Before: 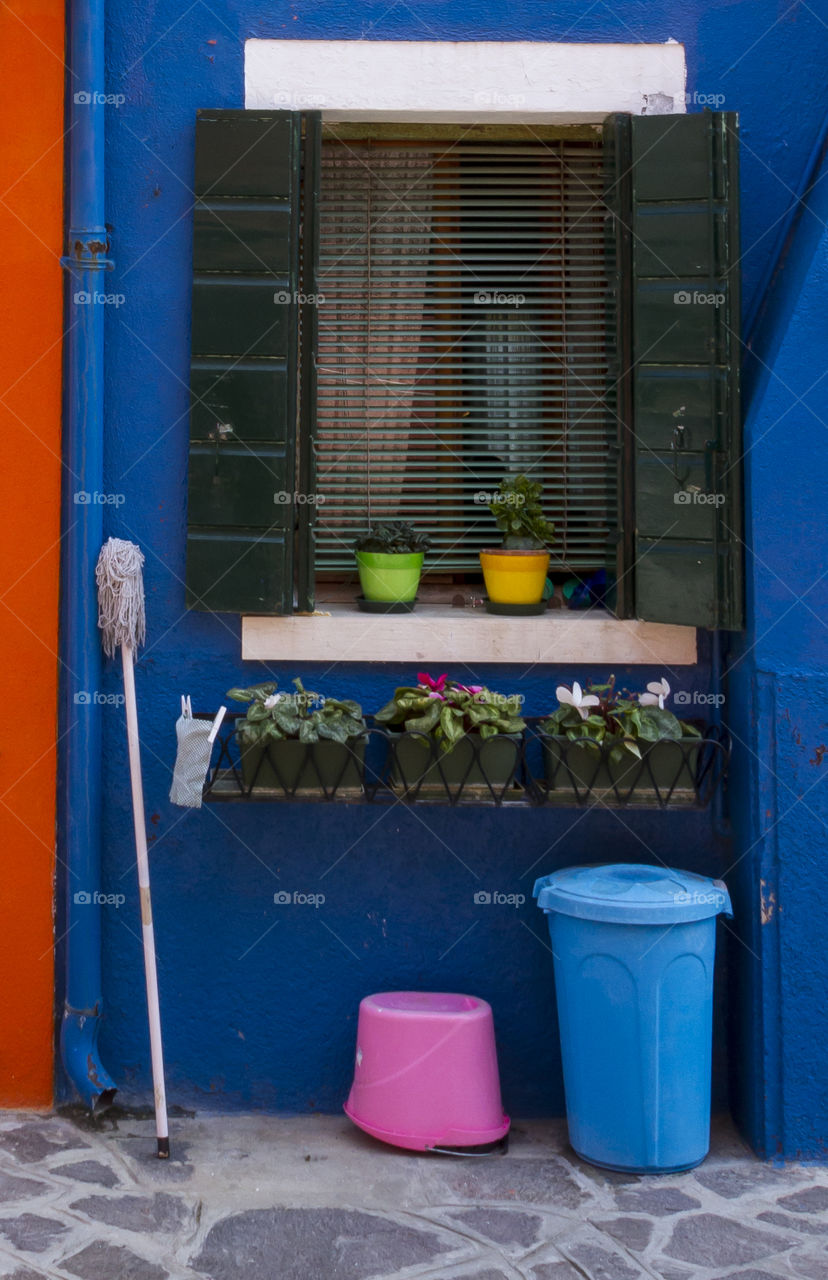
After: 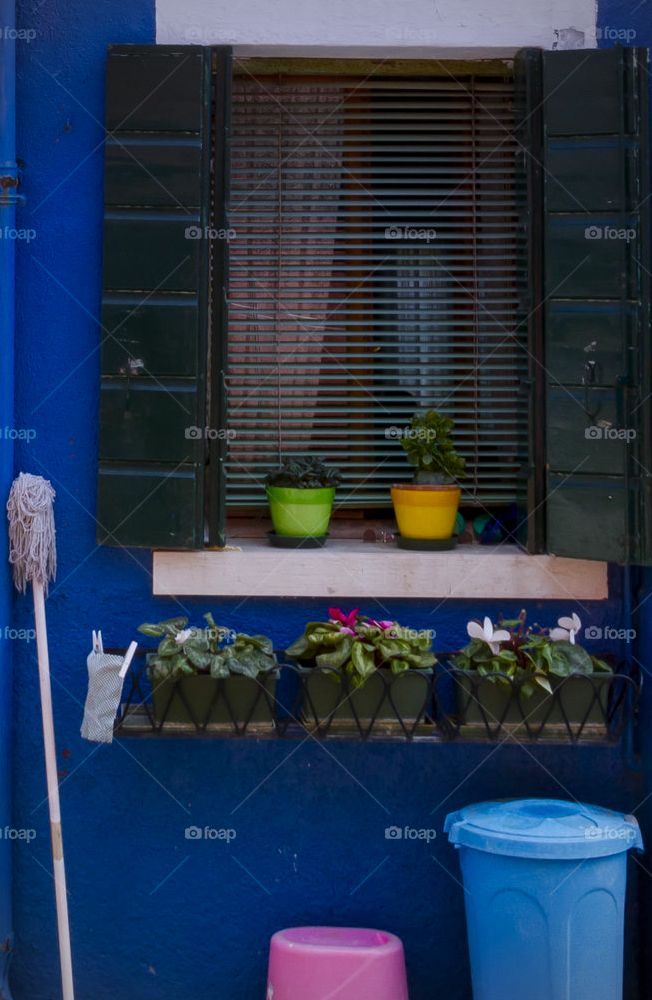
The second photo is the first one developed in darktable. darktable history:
vignetting: on, module defaults
graduated density: hue 238.83°, saturation 50%
crop and rotate: left 10.77%, top 5.1%, right 10.41%, bottom 16.76%
color balance rgb: perceptual saturation grading › global saturation 20%, perceptual saturation grading › highlights -25%, perceptual saturation grading › shadows 50%, global vibrance -25%
